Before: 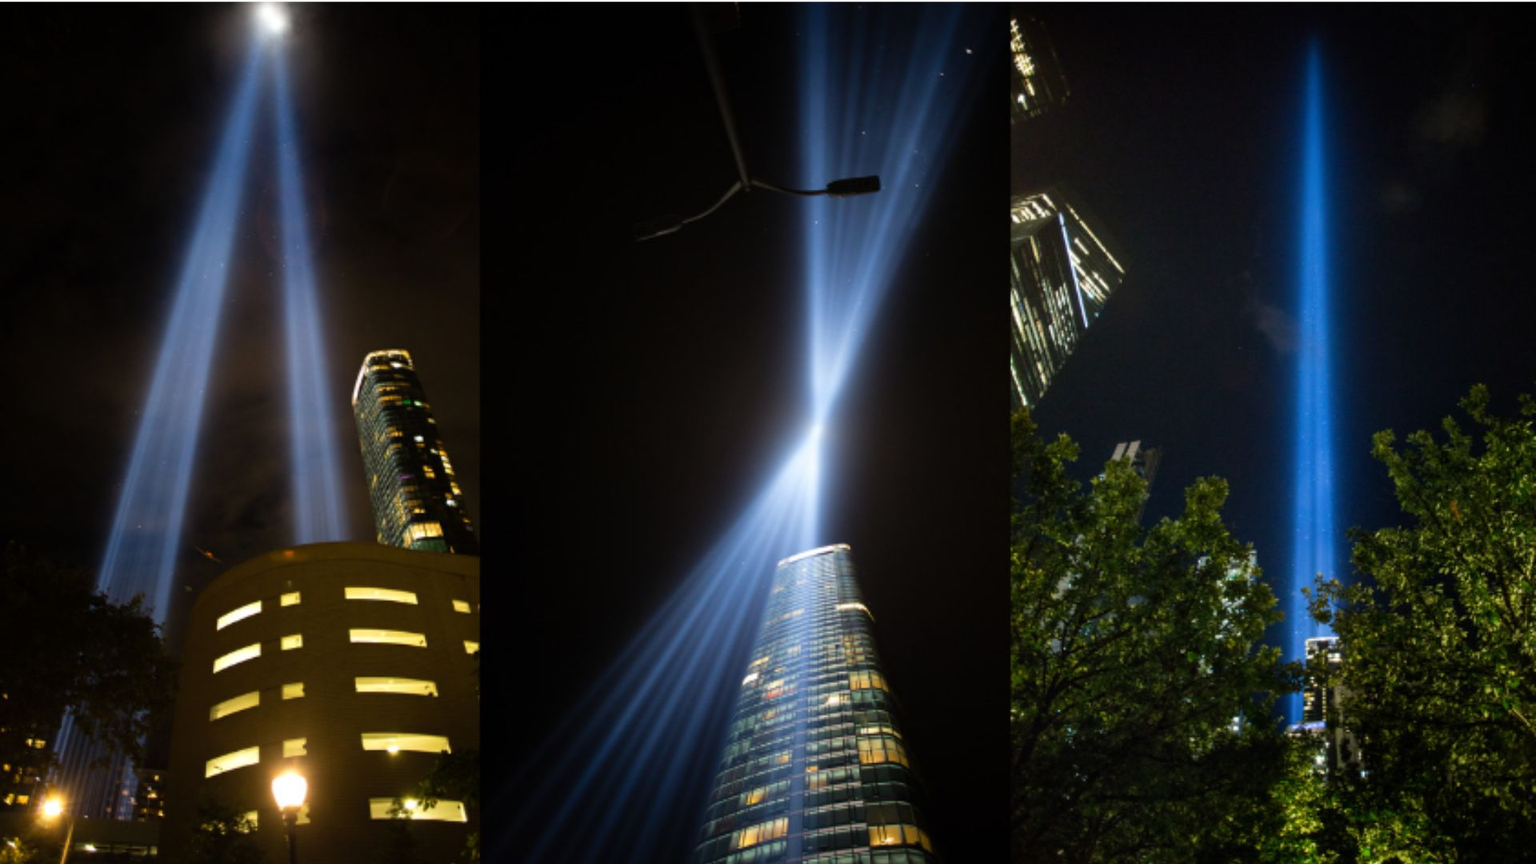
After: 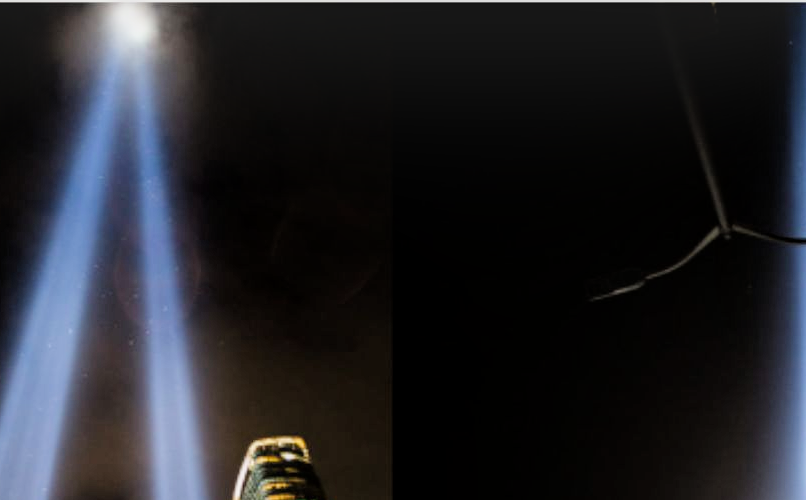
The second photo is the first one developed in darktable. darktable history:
local contrast: on, module defaults
exposure: black level correction 0, exposure 1.1 EV, compensate highlight preservation false
filmic rgb: black relative exposure -7.65 EV, white relative exposure 4.56 EV, hardness 3.61
crop and rotate: left 10.817%, top 0.062%, right 47.194%, bottom 53.626%
